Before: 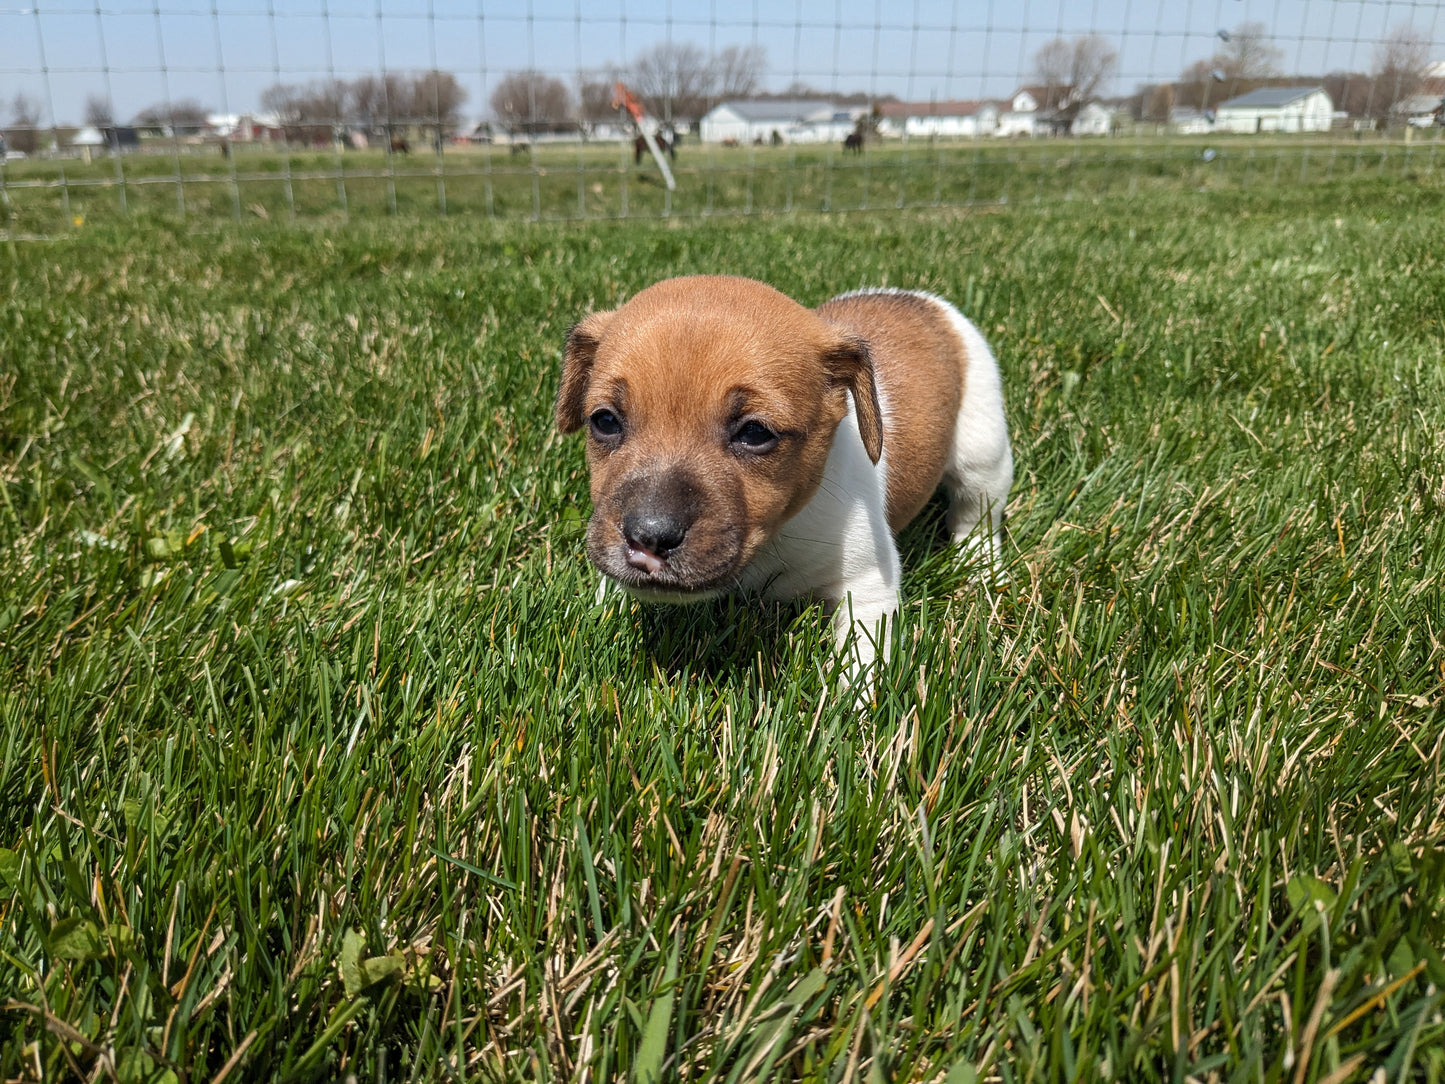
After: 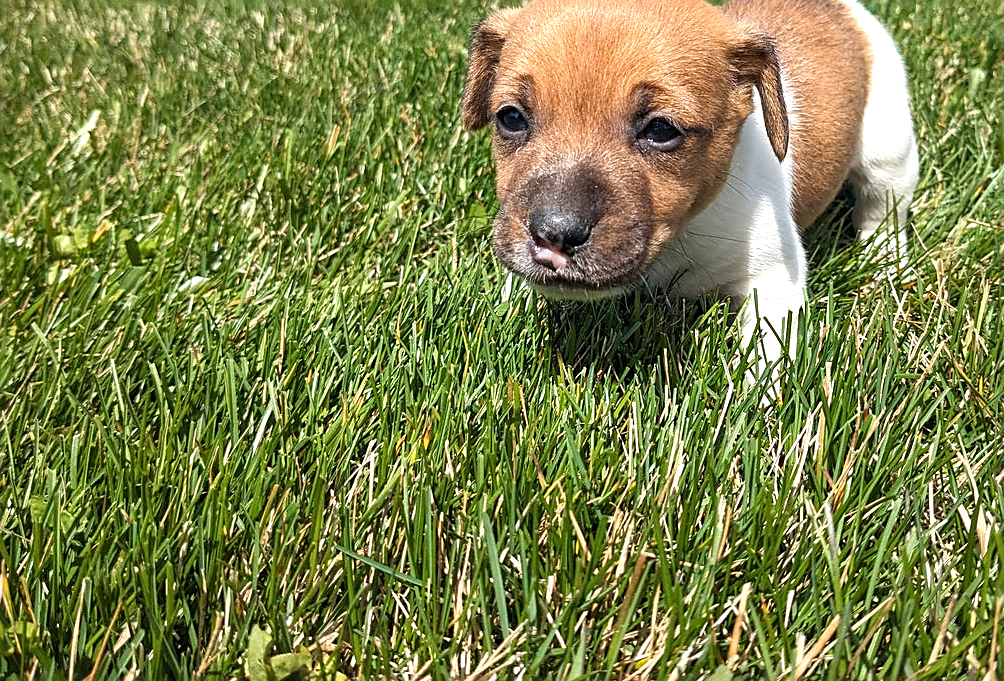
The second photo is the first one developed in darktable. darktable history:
exposure: black level correction 0, exposure 0.692 EV, compensate highlight preservation false
sharpen: on, module defaults
crop: left 6.537%, top 28.039%, right 23.934%, bottom 9.046%
